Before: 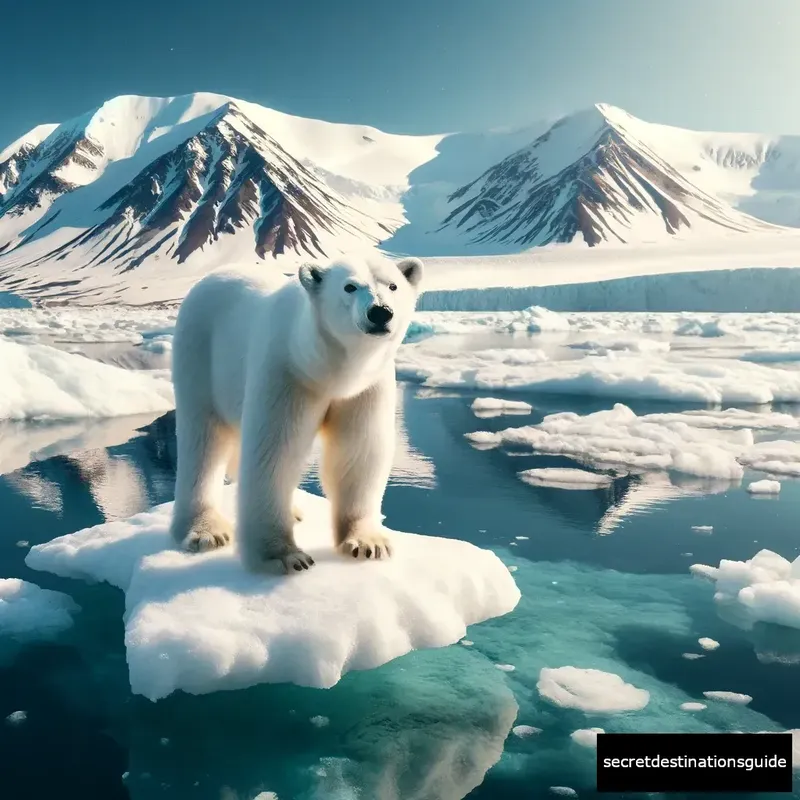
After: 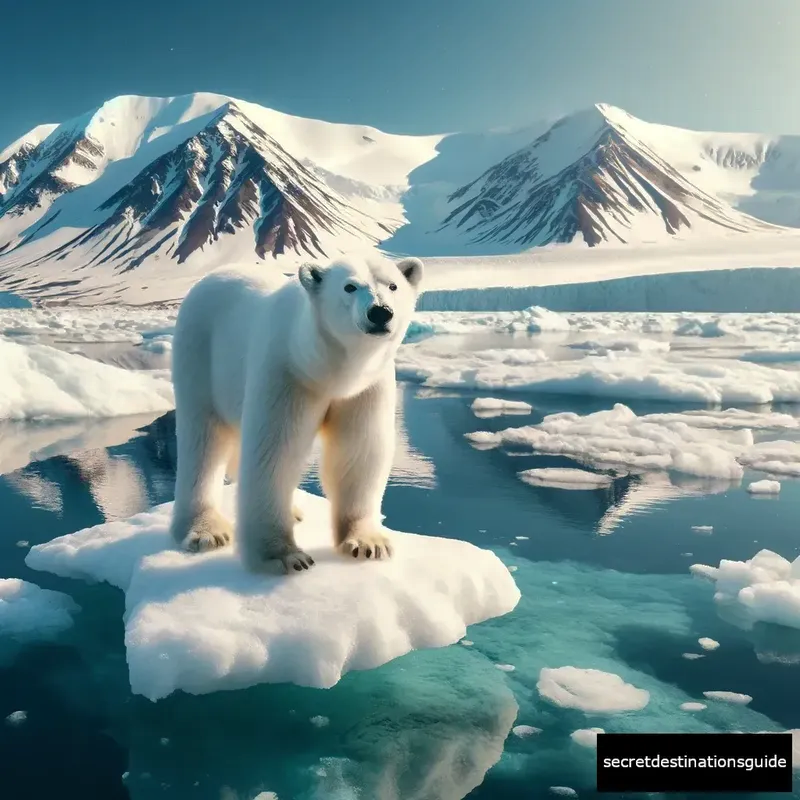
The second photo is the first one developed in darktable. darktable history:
shadows and highlights: shadows 30.02
